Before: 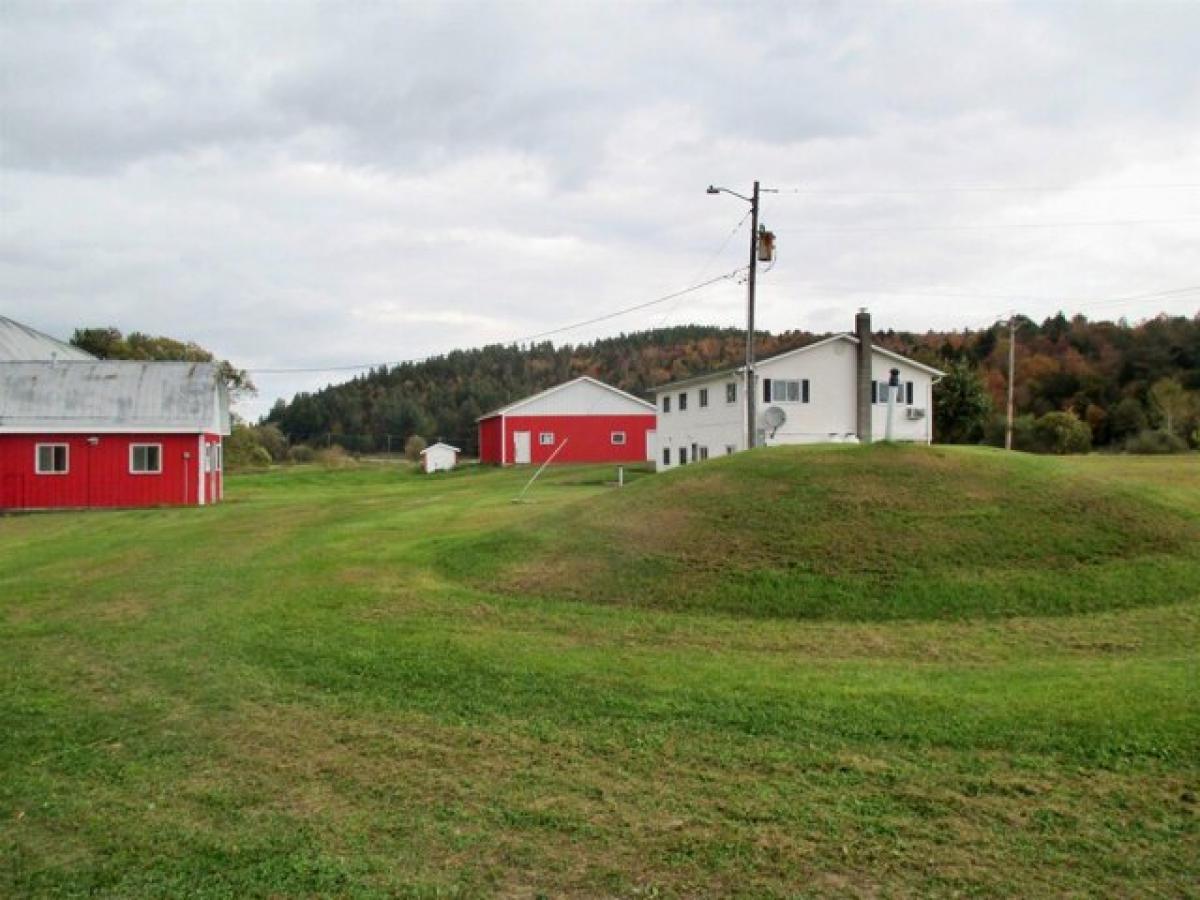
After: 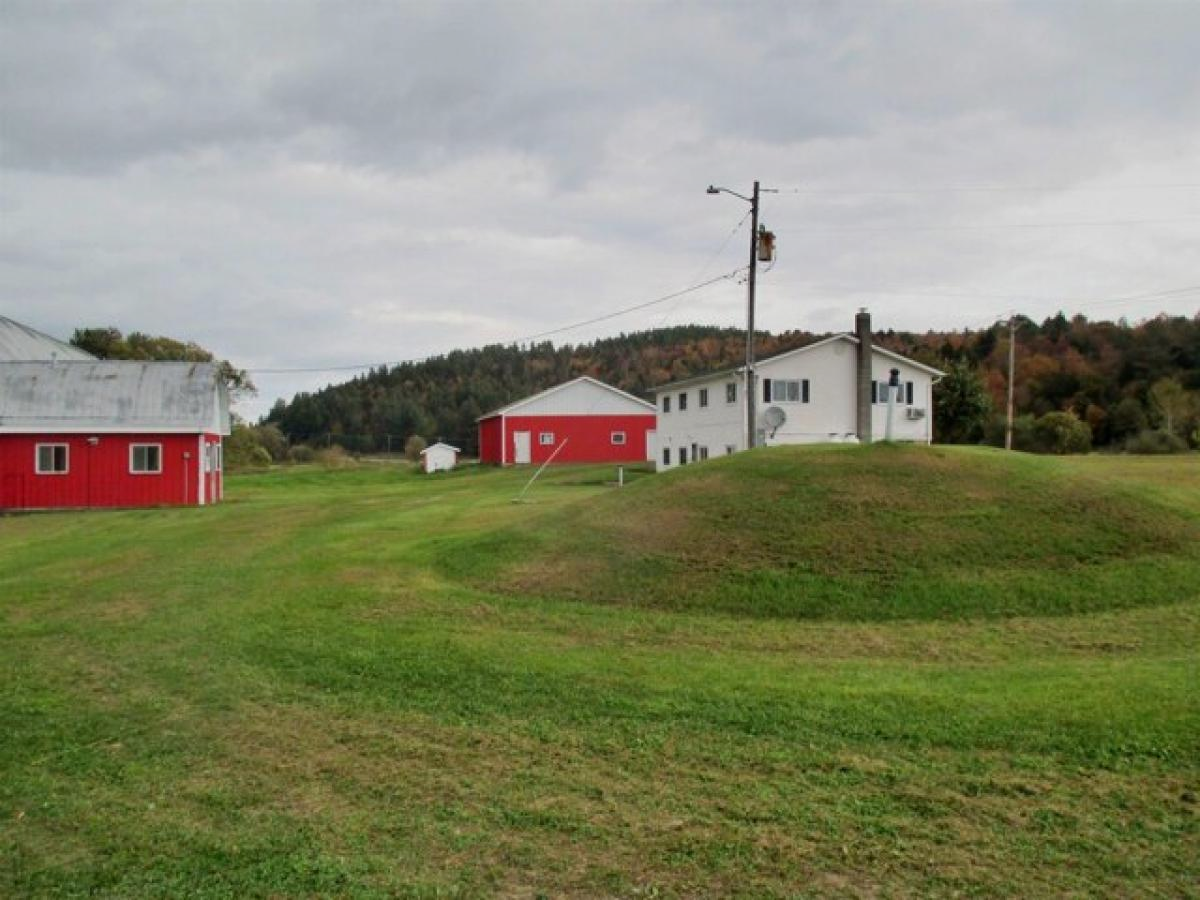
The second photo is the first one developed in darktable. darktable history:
color balance: mode lift, gamma, gain (sRGB)
graduated density: on, module defaults
white balance: emerald 1
